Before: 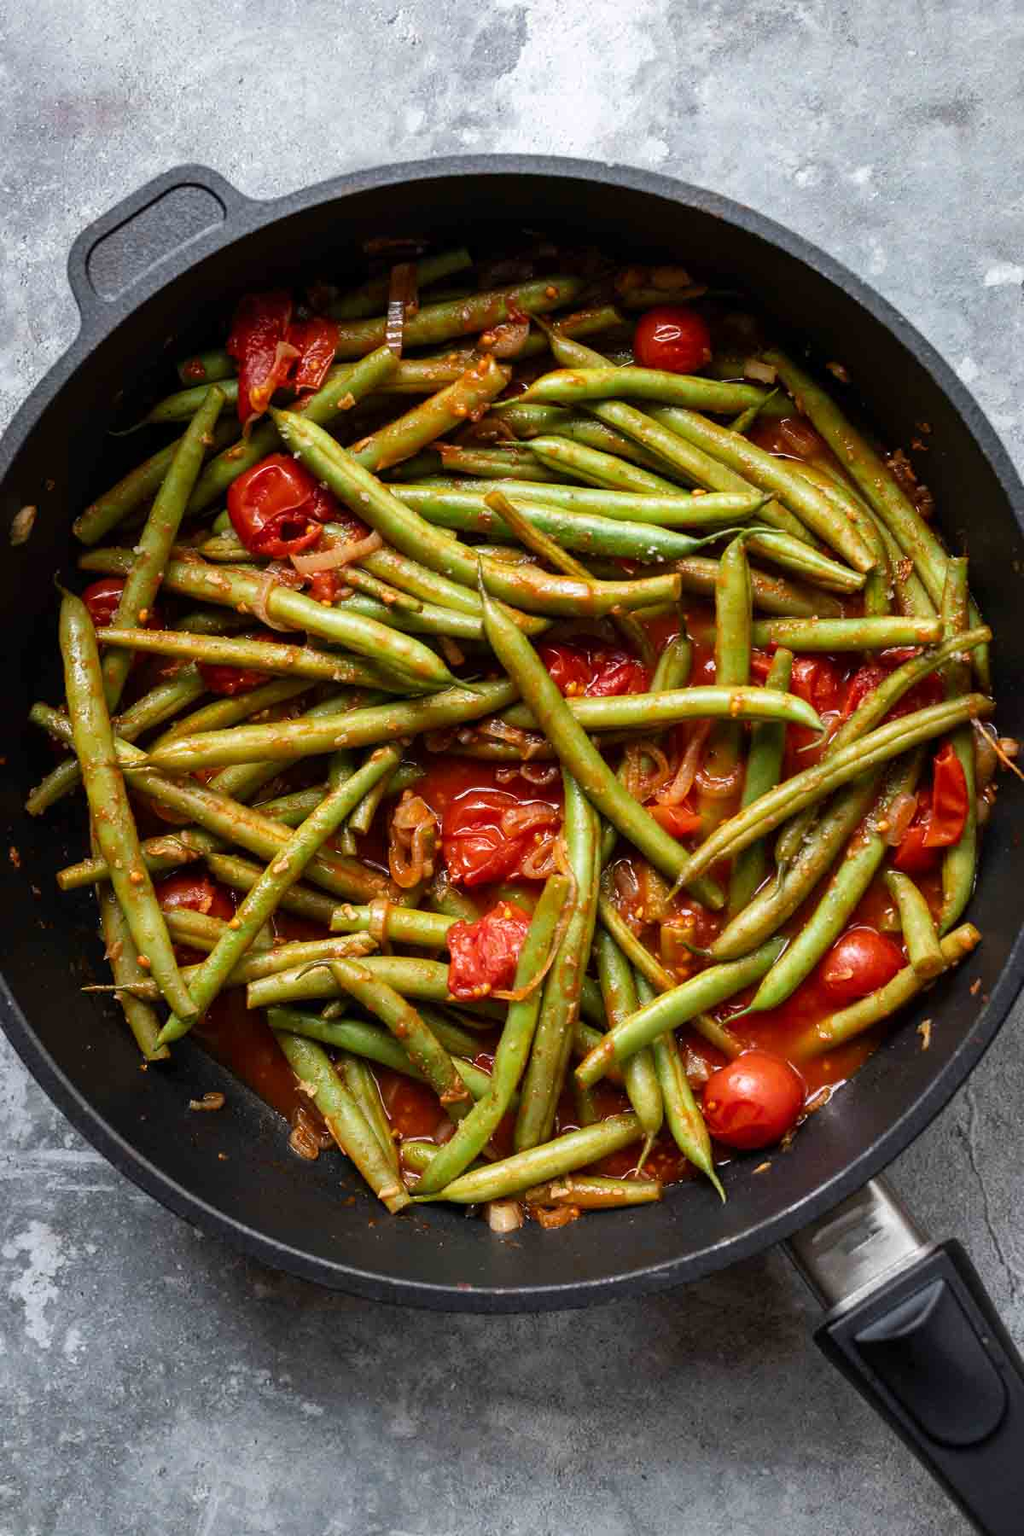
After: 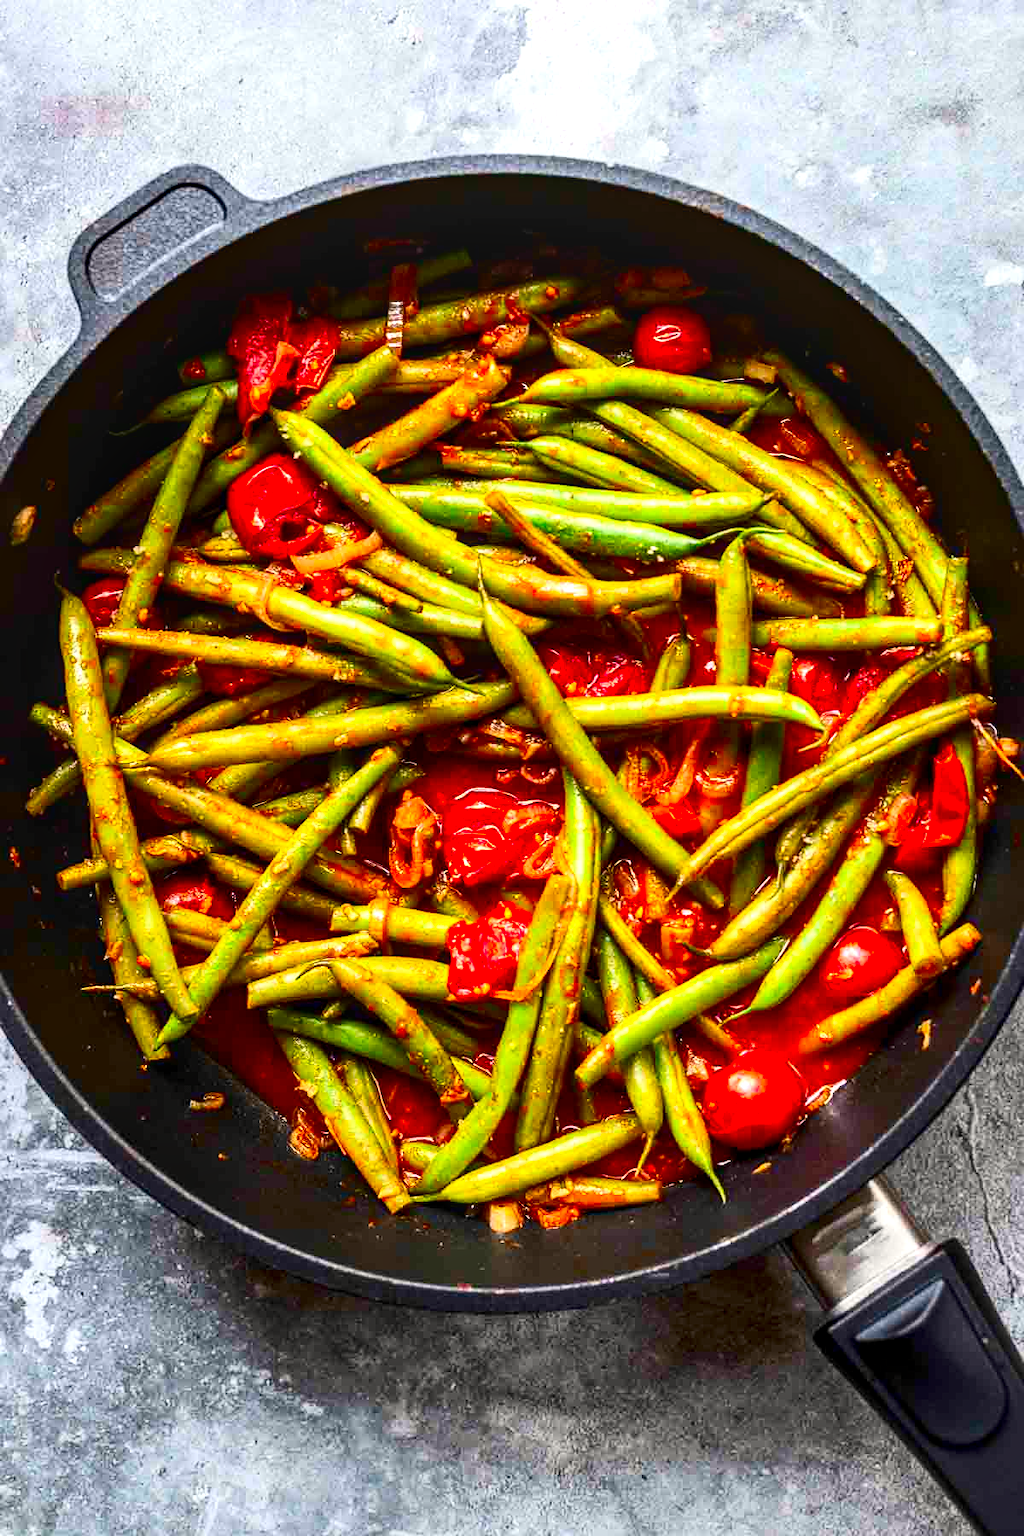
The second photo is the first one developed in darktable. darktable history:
exposure: black level correction 0.001, exposure 0.5 EV, compensate exposure bias true, compensate highlight preservation false
sharpen: amount 0.2
color balance rgb: linear chroma grading › shadows -3%, linear chroma grading › highlights -4%
contrast brightness saturation: contrast 0.26, brightness 0.02, saturation 0.87
white balance: red 1.009, blue 0.985
local contrast: detail 130%
